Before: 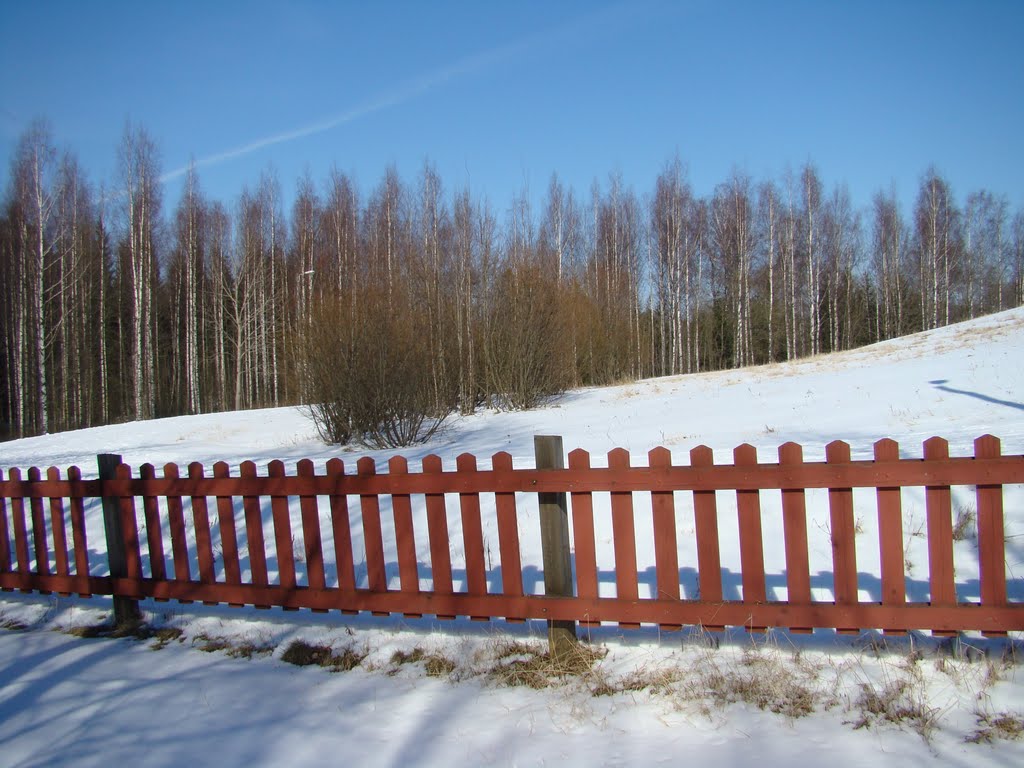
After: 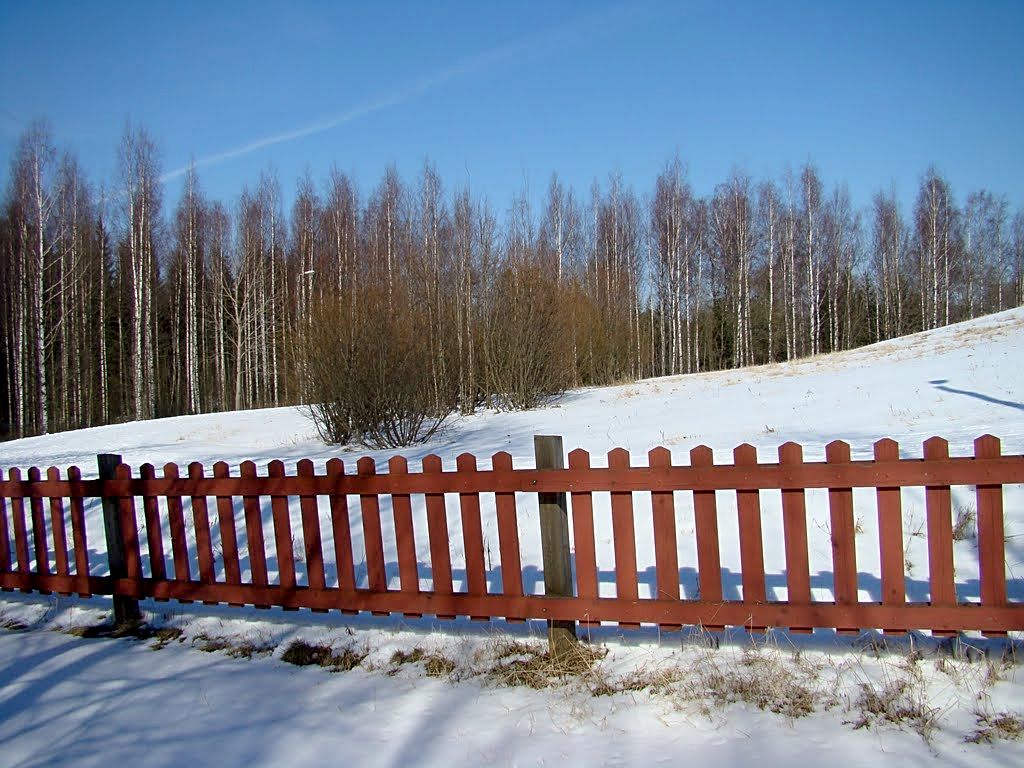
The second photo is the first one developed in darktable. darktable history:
exposure: black level correction 0.009, compensate highlight preservation false
sharpen: on, module defaults
